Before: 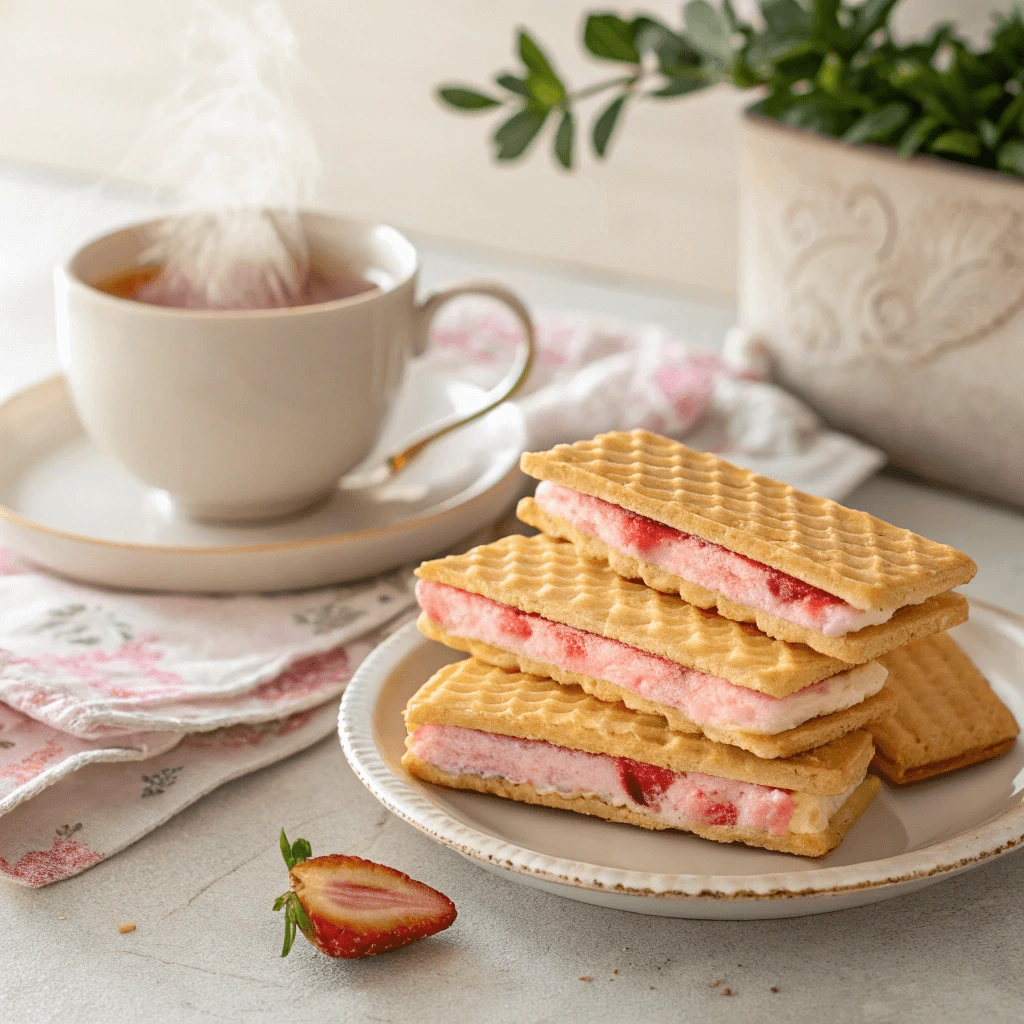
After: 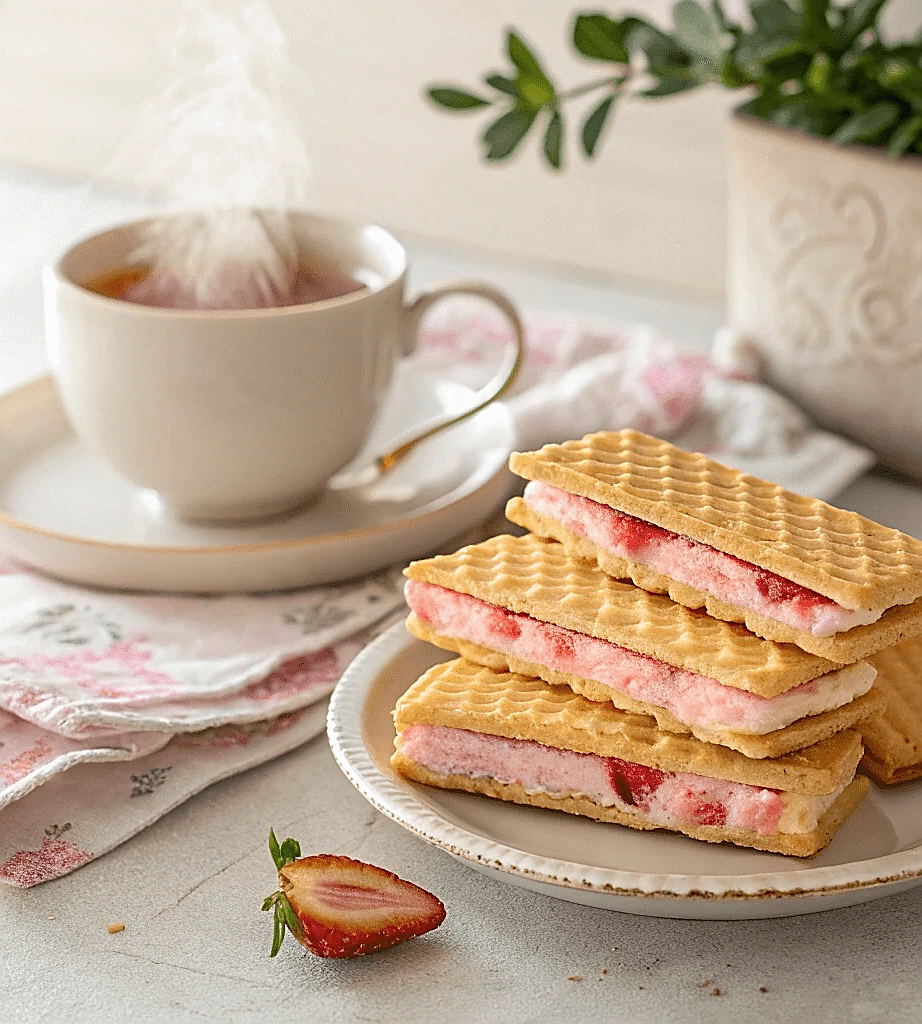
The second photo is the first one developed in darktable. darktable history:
sharpen: radius 1.4, amount 1.25, threshold 0.7
crop and rotate: left 1.088%, right 8.807%
